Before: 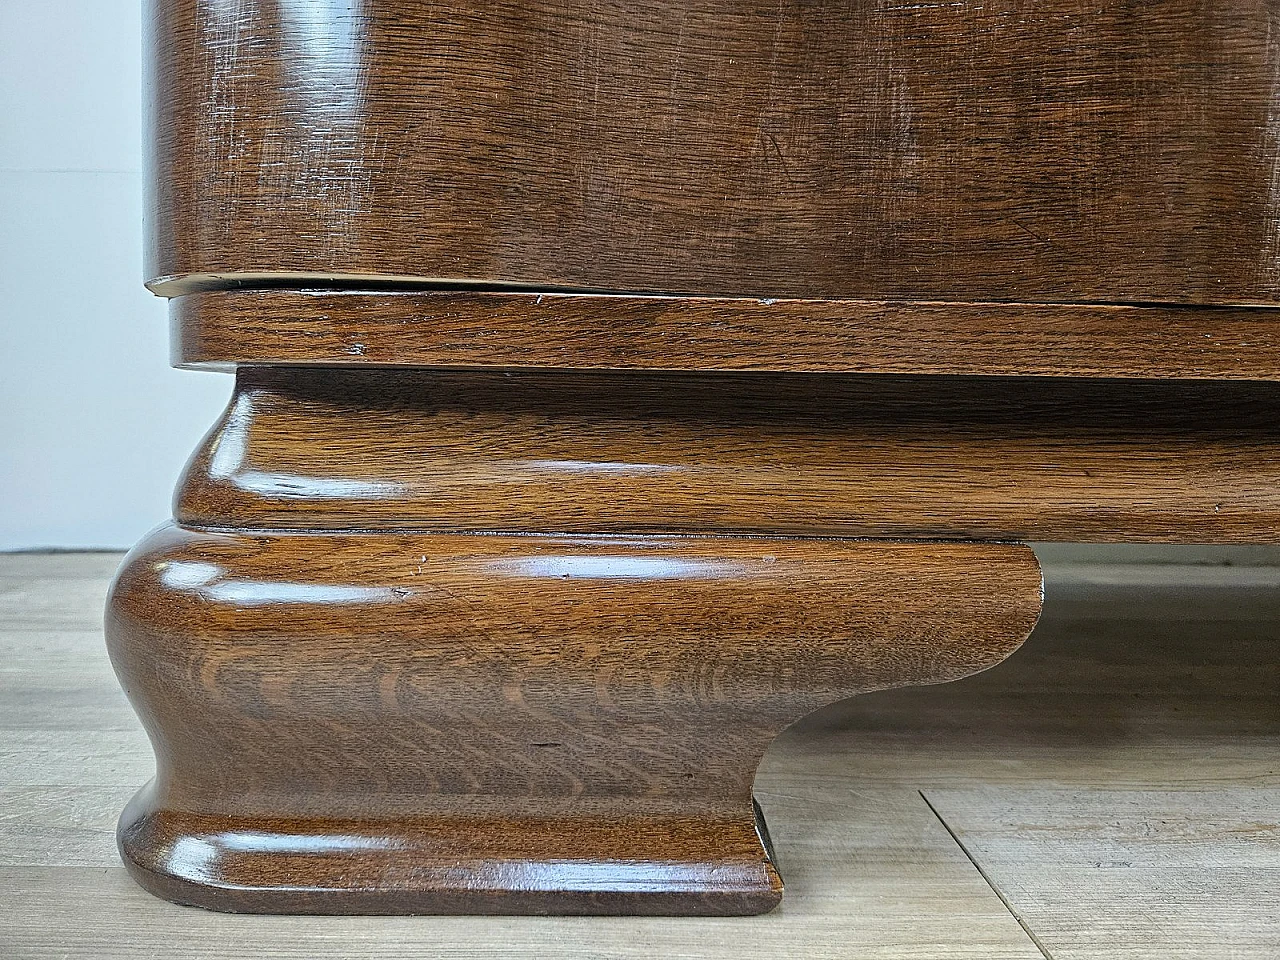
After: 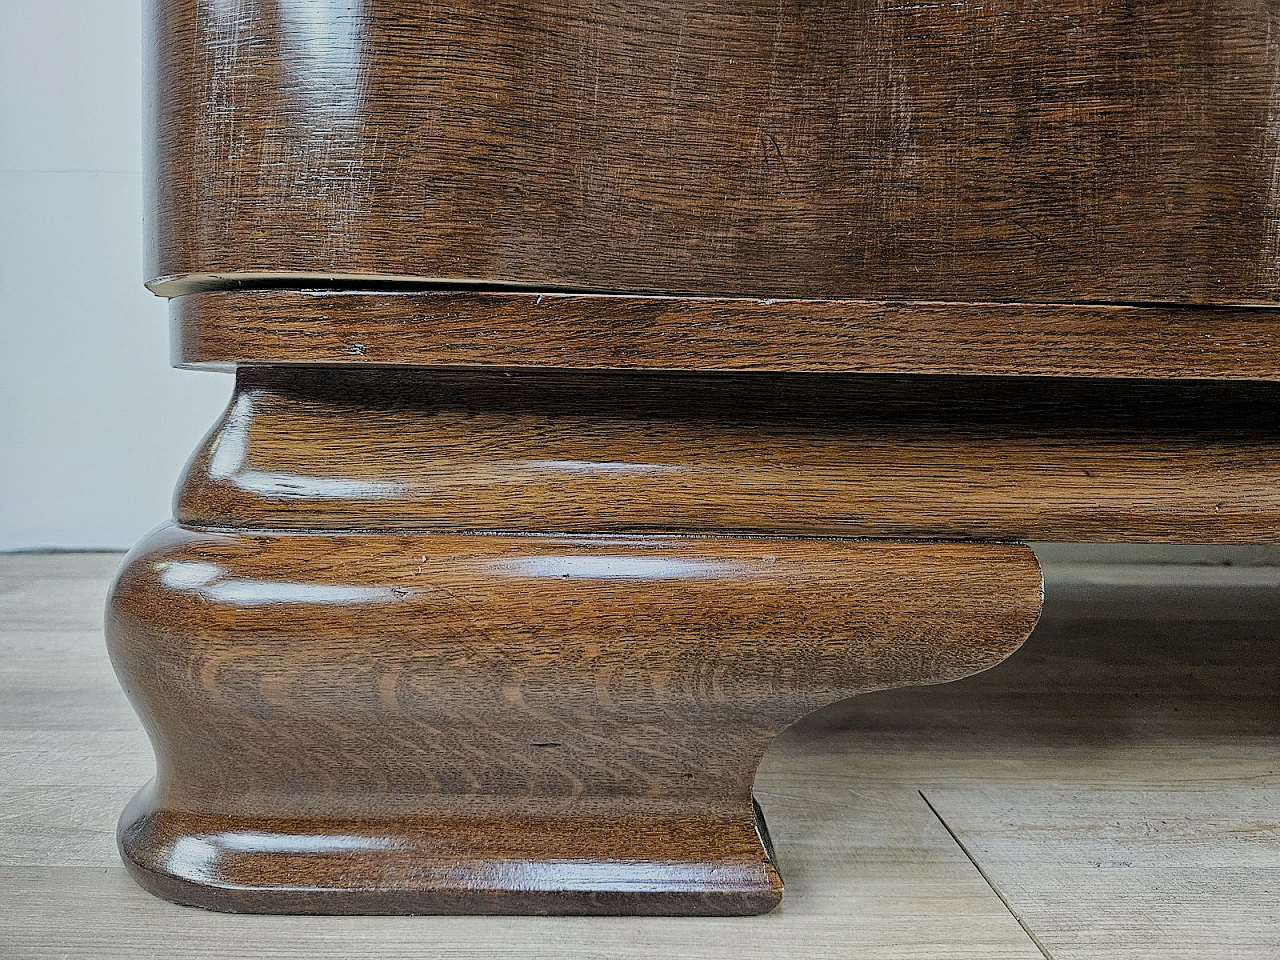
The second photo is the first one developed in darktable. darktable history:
filmic rgb: black relative exposure -7.98 EV, white relative exposure 3.87 EV, hardness 4.32, color science v4 (2020)
